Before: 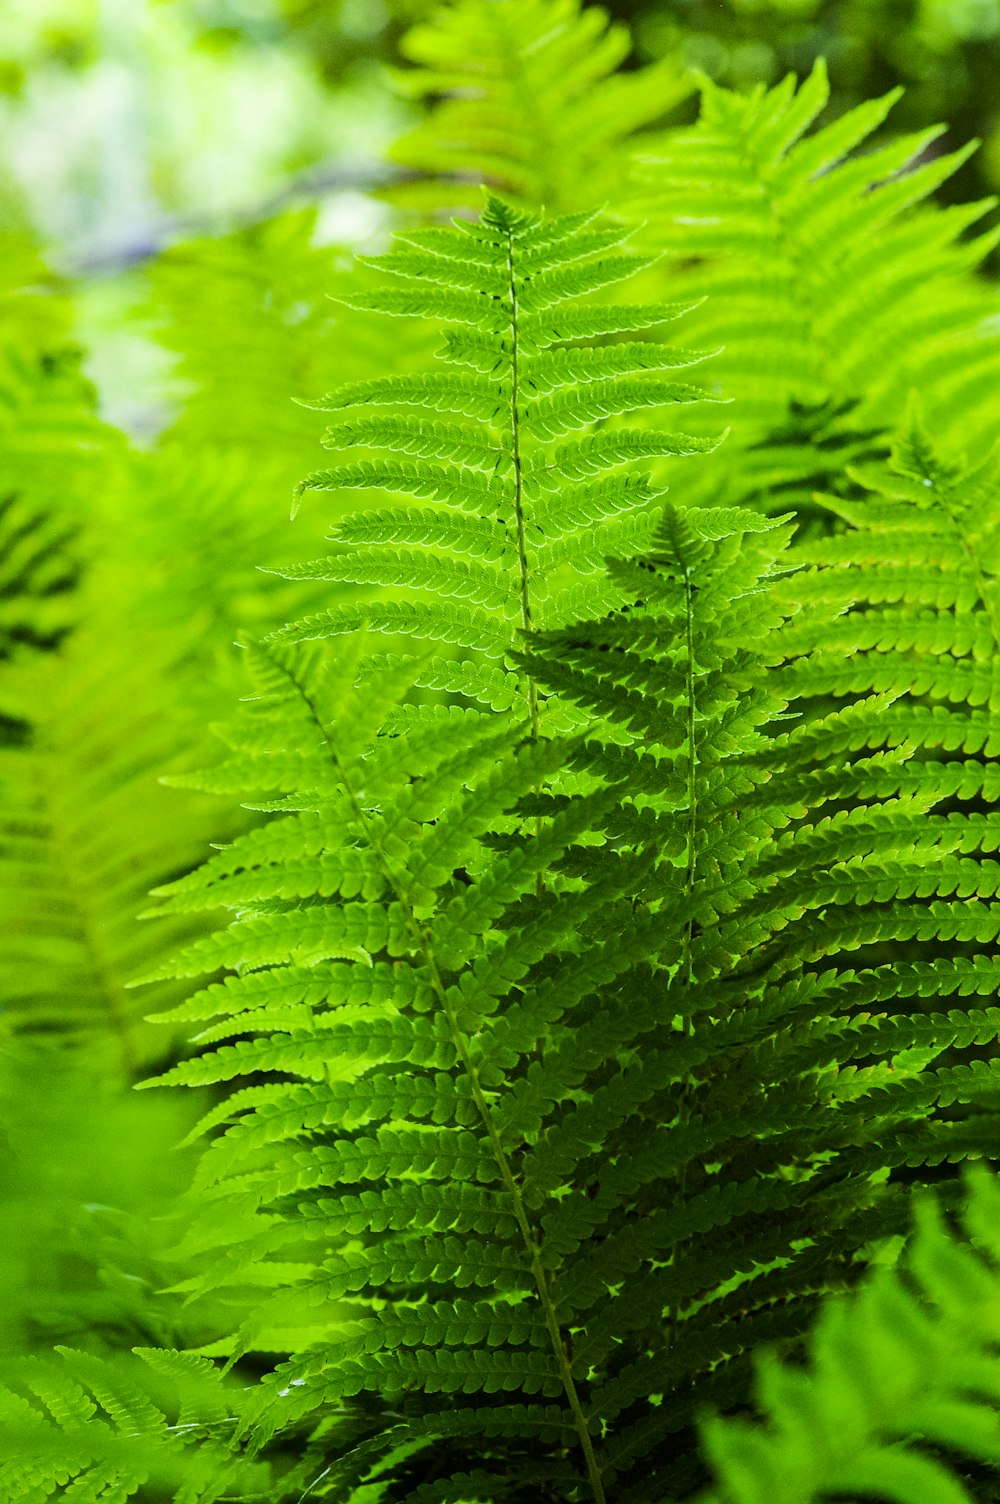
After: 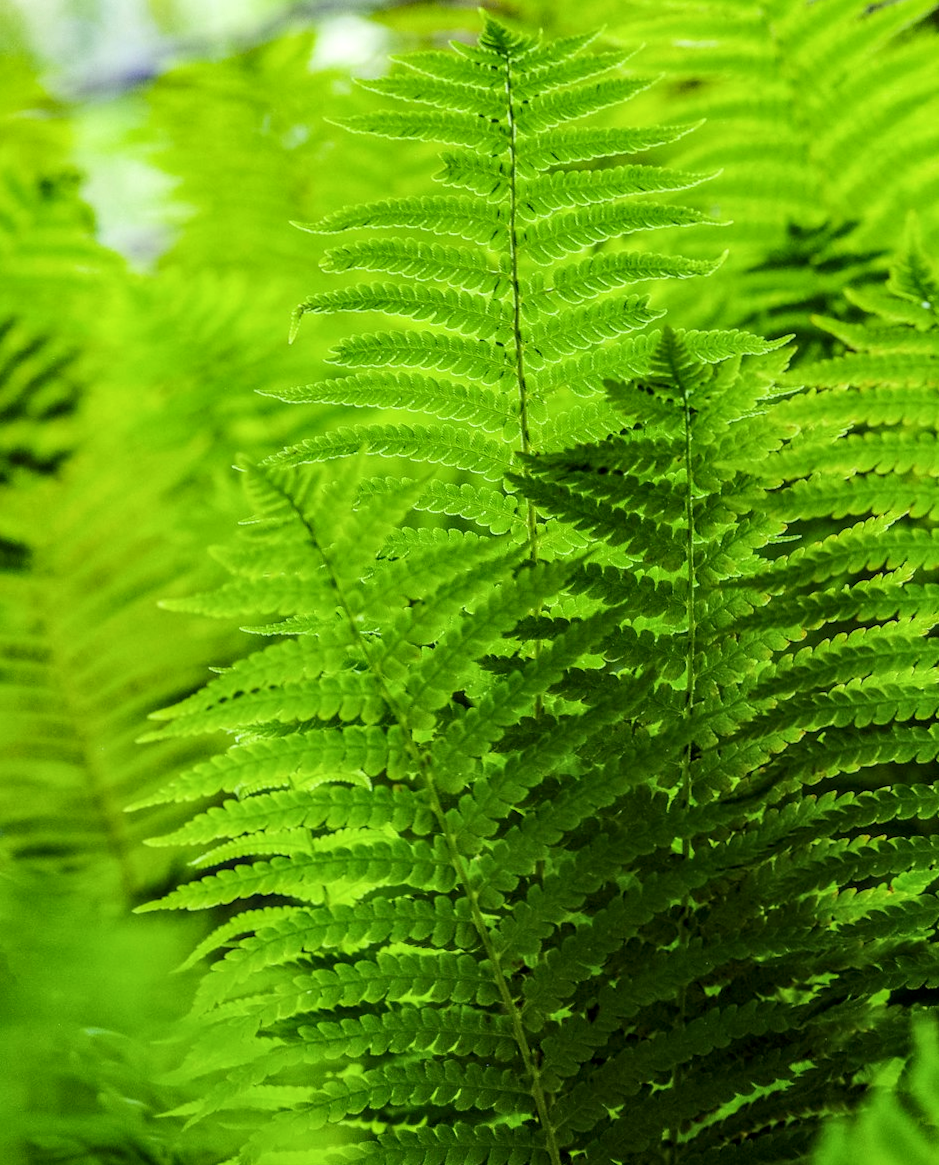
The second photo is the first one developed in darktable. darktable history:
local contrast: on, module defaults
crop and rotate: angle 0.102°, top 11.687%, right 5.77%, bottom 10.632%
